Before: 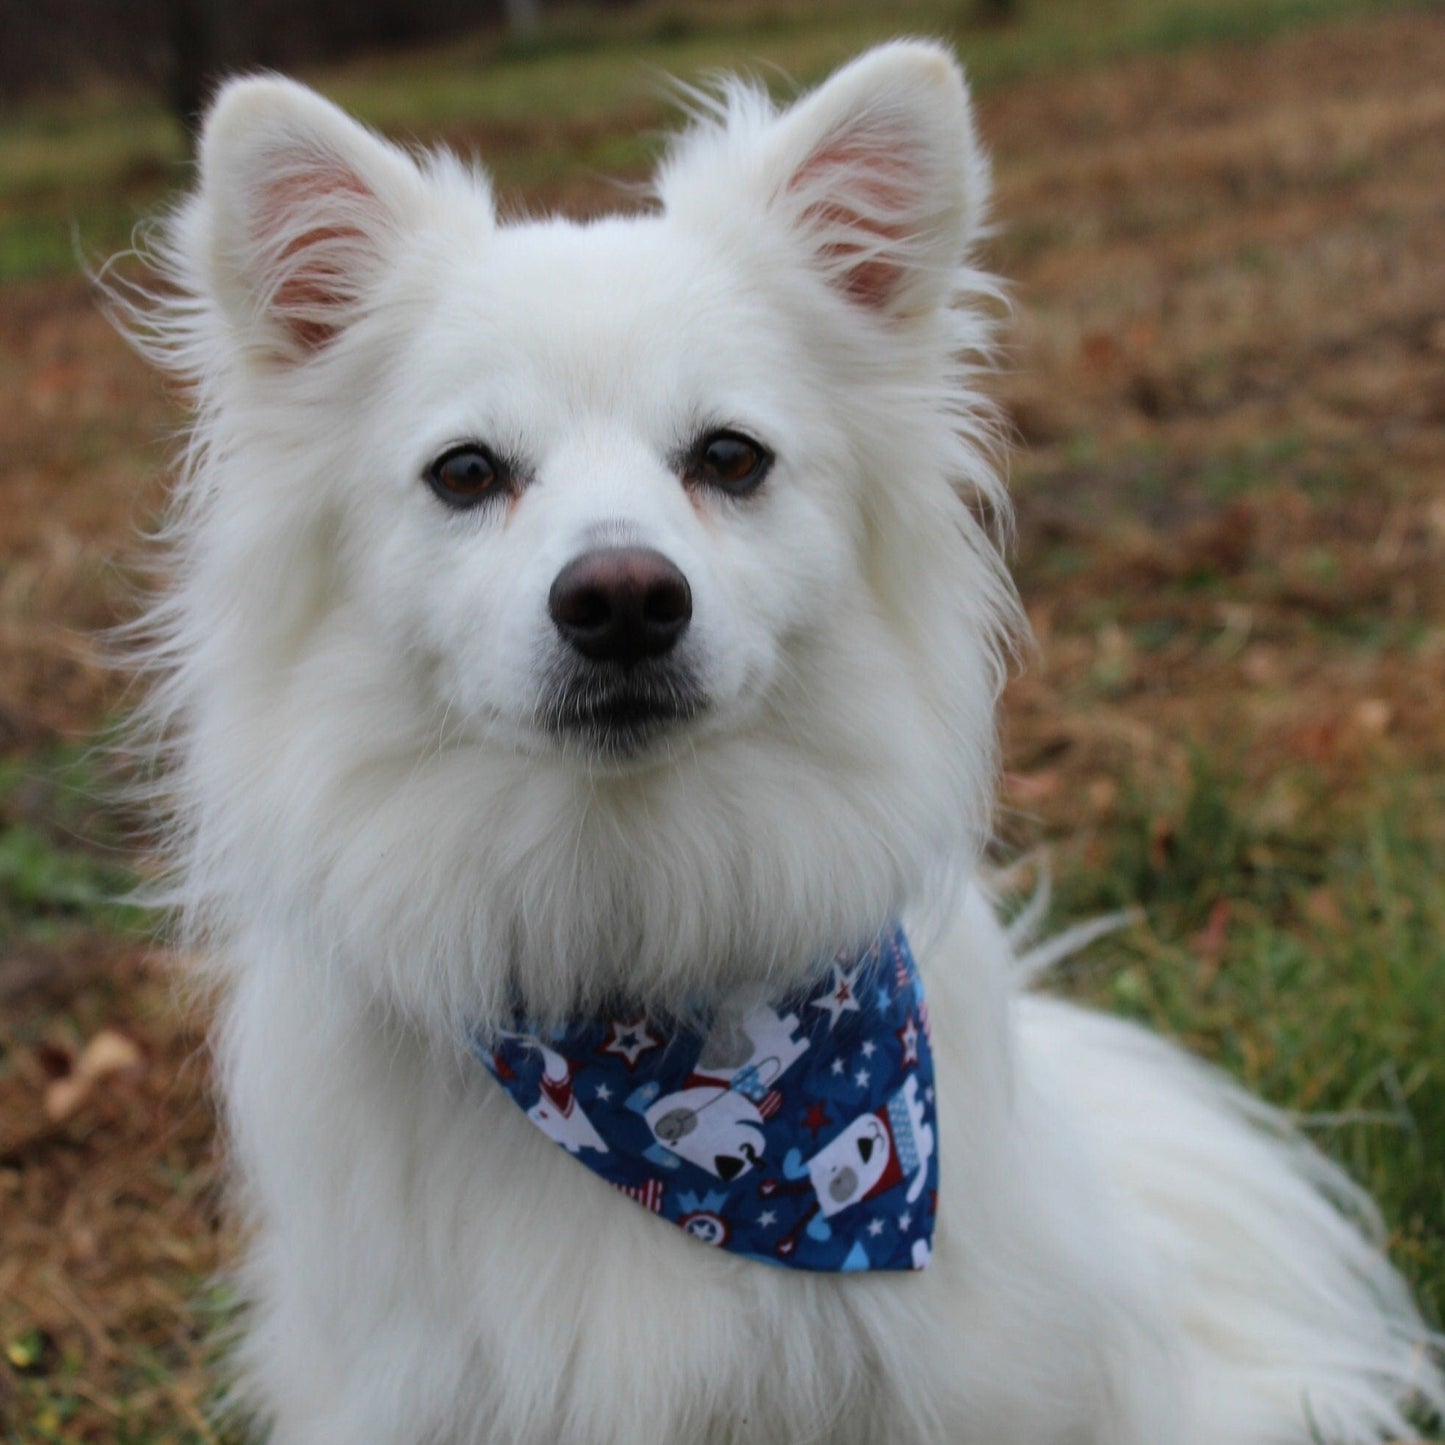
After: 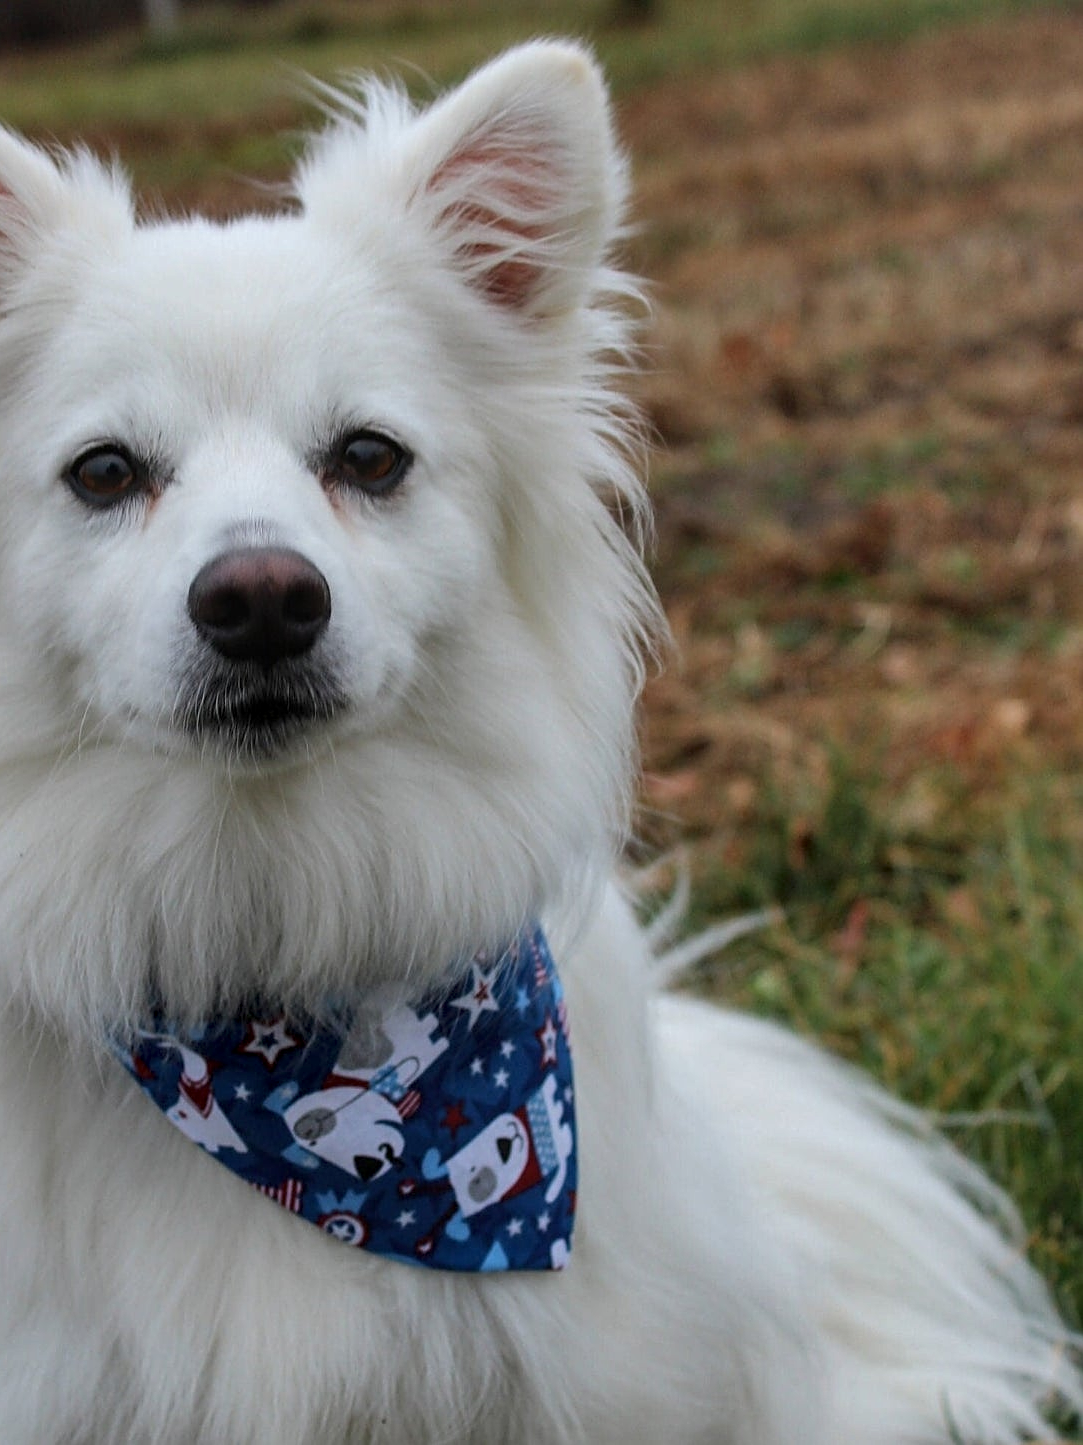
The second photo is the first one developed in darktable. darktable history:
exposure: compensate highlight preservation false
crop and rotate: left 25.047%
shadows and highlights: soften with gaussian
sharpen: on, module defaults
local contrast: on, module defaults
